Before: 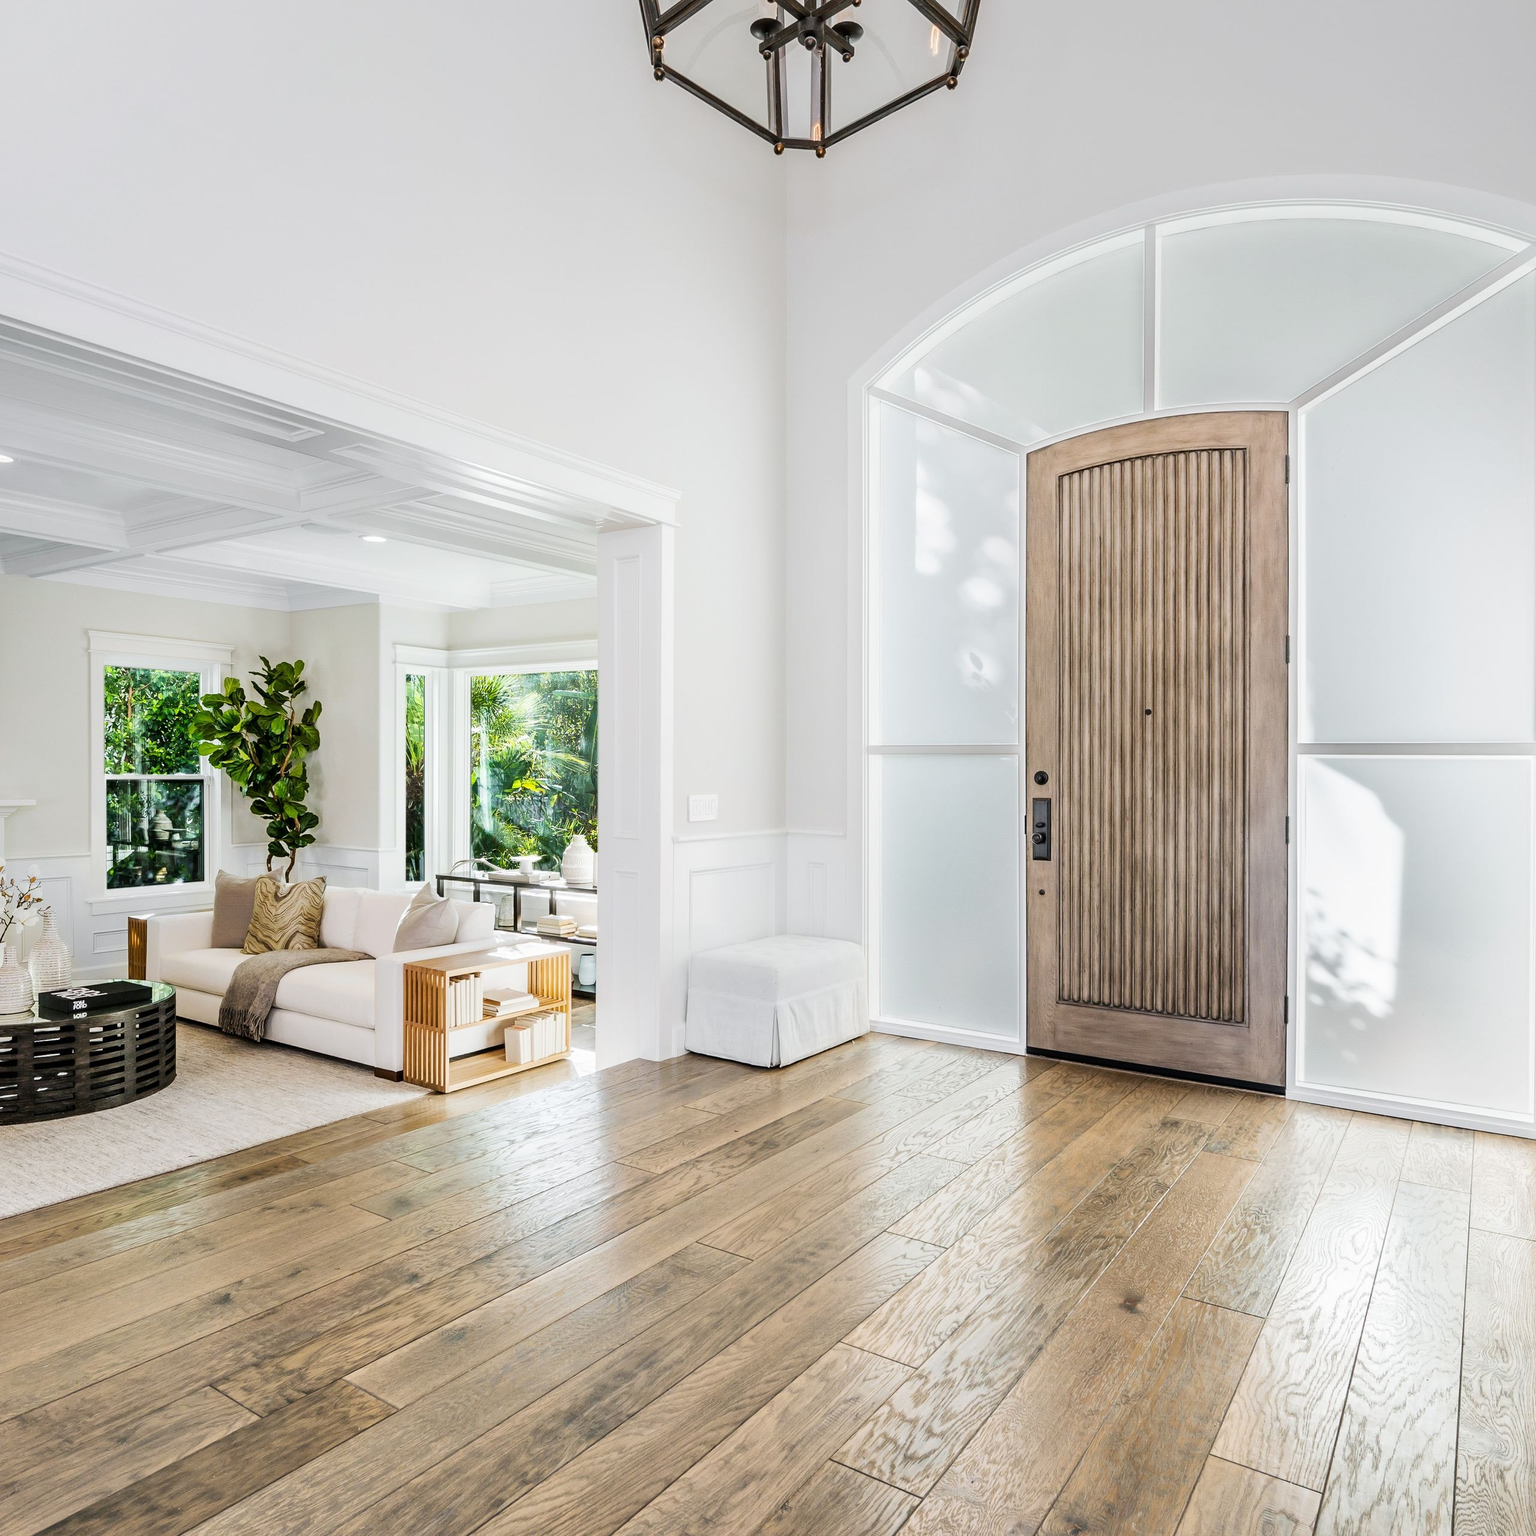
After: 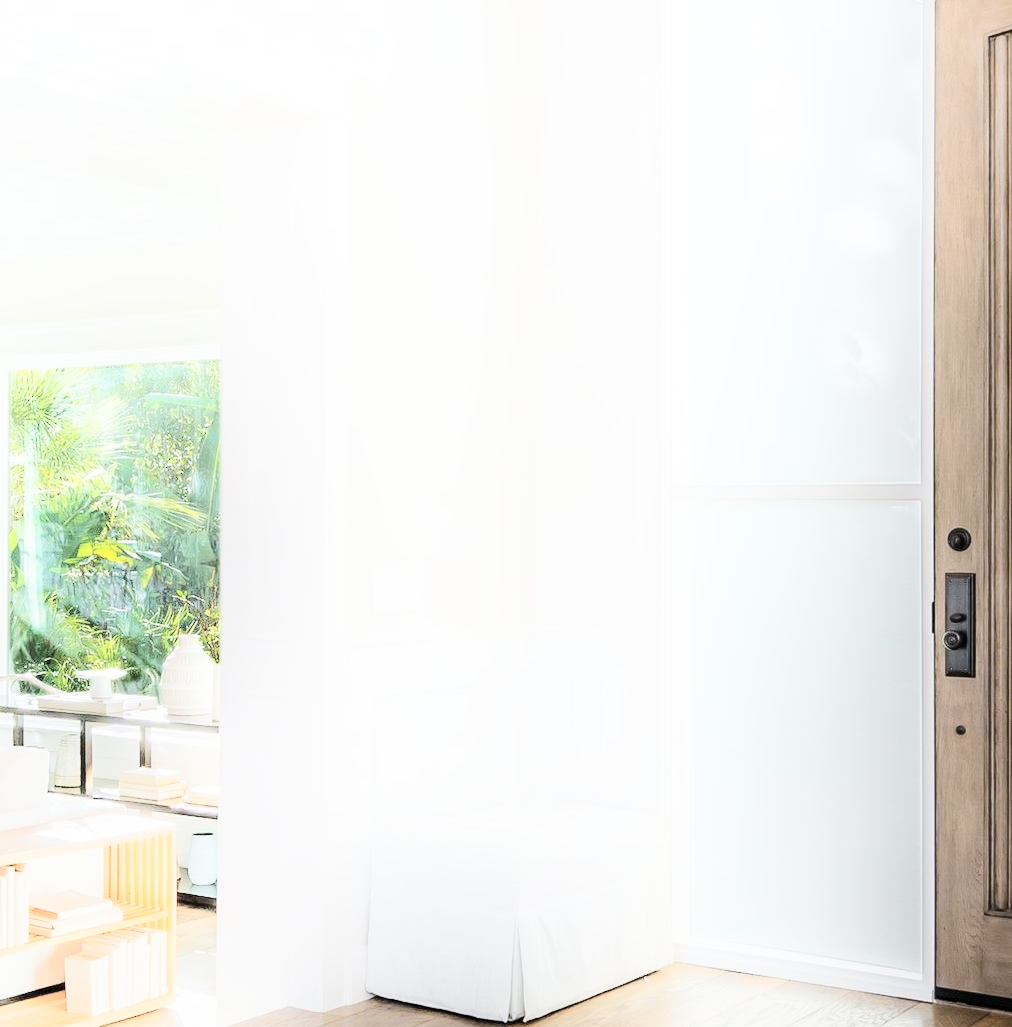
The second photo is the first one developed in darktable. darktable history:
crop: left 30.34%, top 29.603%, right 30.098%, bottom 30.26%
shadows and highlights: shadows -21.5, highlights 98.09, soften with gaussian
